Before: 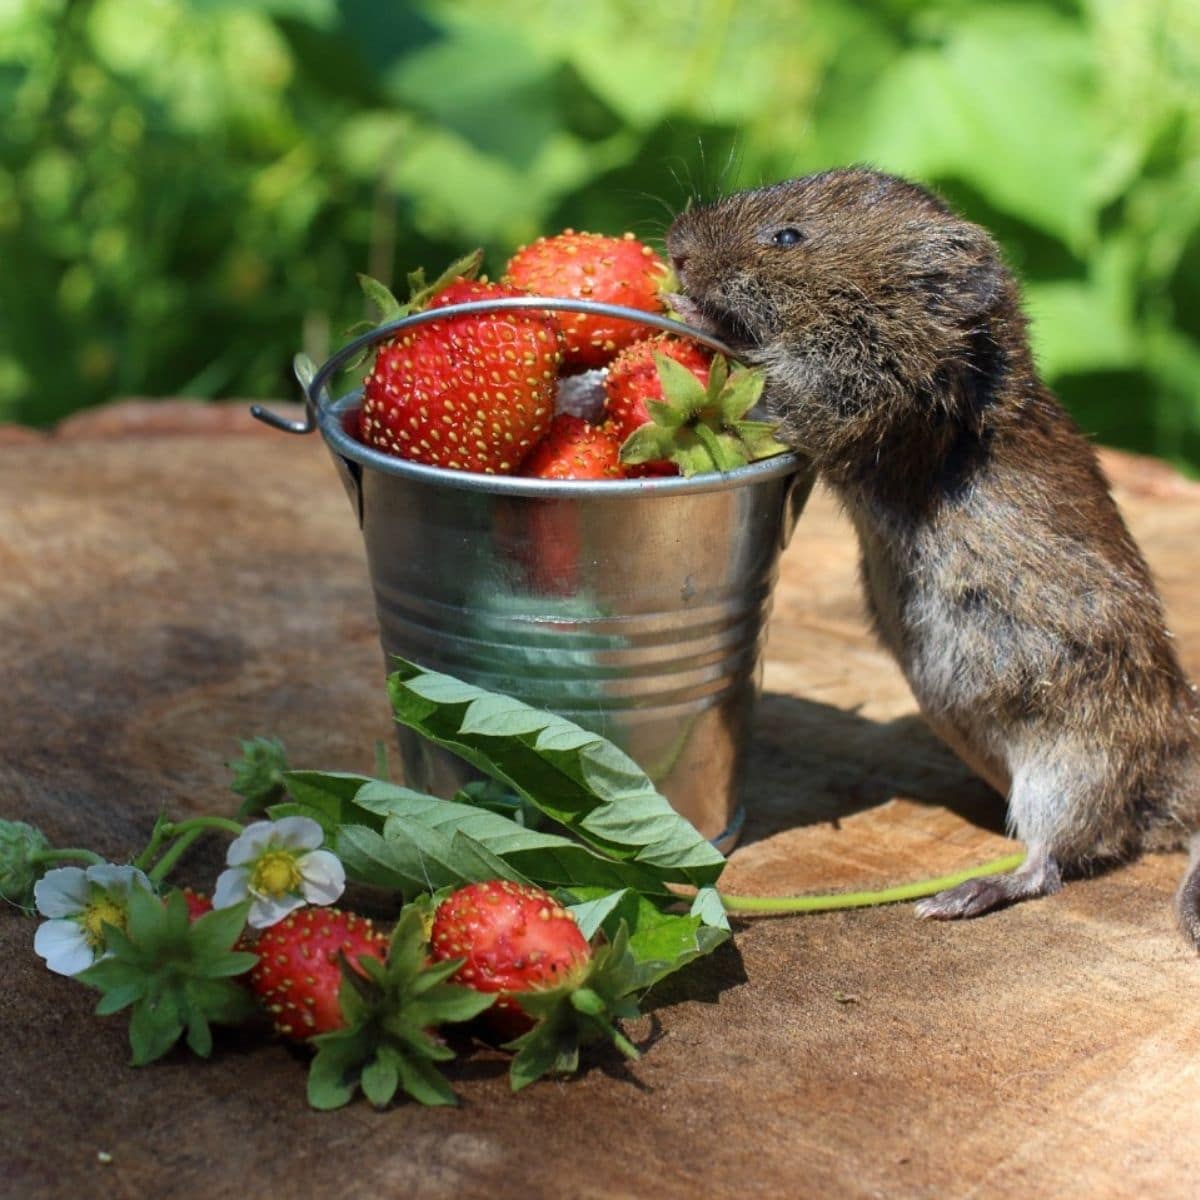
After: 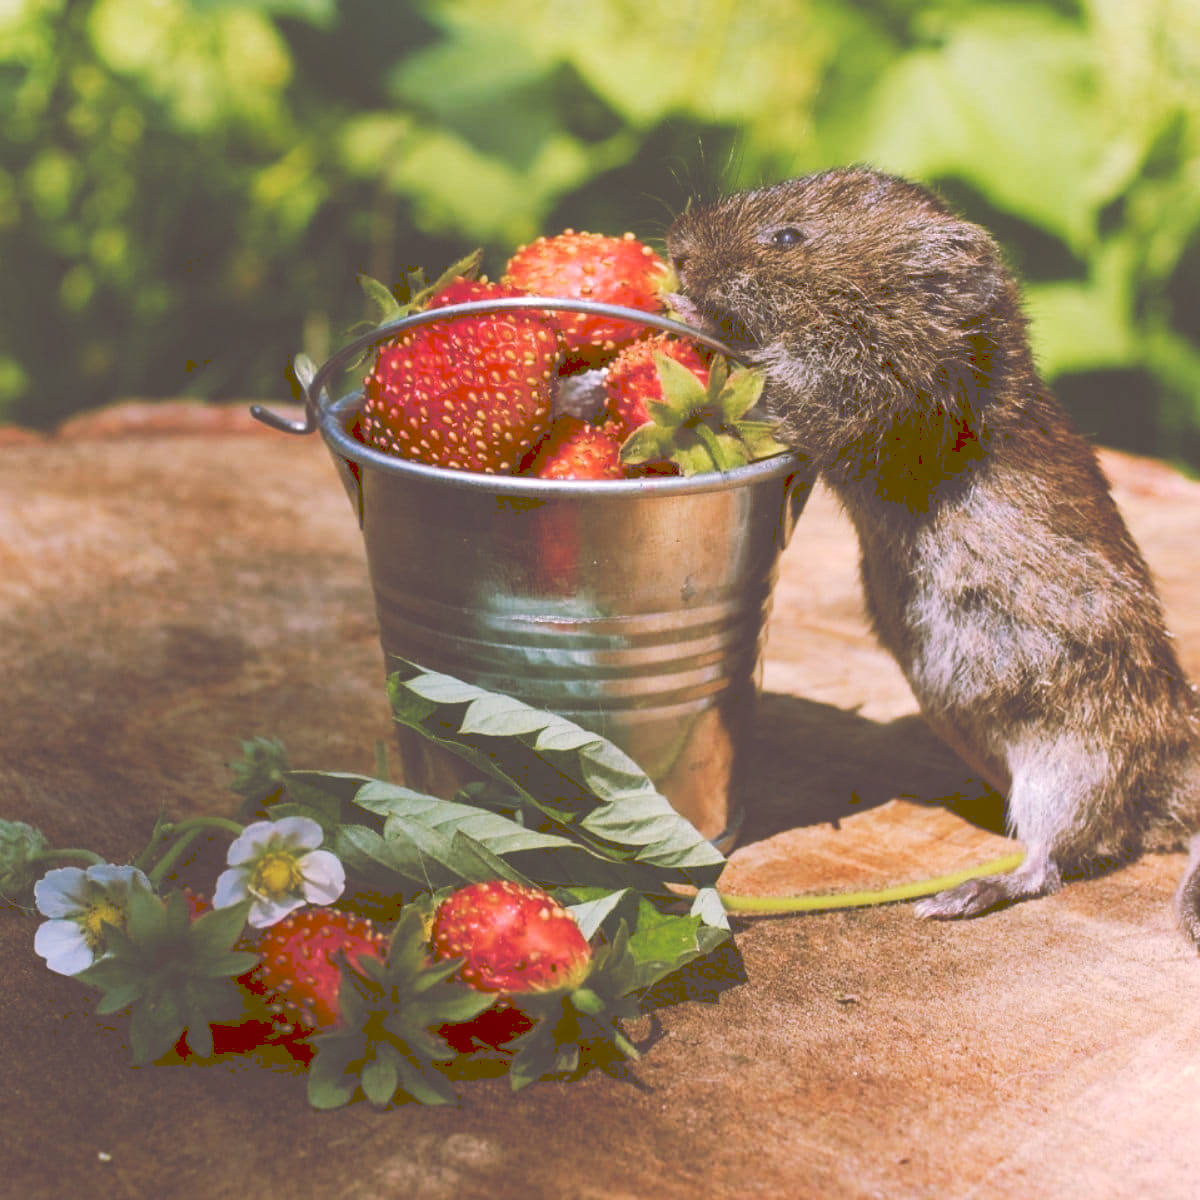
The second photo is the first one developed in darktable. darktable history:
tone curve: curves: ch0 [(0, 0) (0.003, 0.301) (0.011, 0.302) (0.025, 0.307) (0.044, 0.313) (0.069, 0.316) (0.1, 0.322) (0.136, 0.325) (0.177, 0.341) (0.224, 0.358) (0.277, 0.386) (0.335, 0.429) (0.399, 0.486) (0.468, 0.556) (0.543, 0.644) (0.623, 0.728) (0.709, 0.796) (0.801, 0.854) (0.898, 0.908) (1, 1)], preserve colors none
color look up table: target L [90.58, 82.55, 83.01, 74.12, 62.75, 63.44, 52.94, 53.59, 38.5, 37.43, 14.5, 200.95, 103.4, 80.14, 70.04, 68.74, 66.08, 64.06, 59.84, 49.48, 45.39, 41.72, 40.76, 33.93, 27.64, 30.2, 16.65, 14.37, 90.56, 79.01, 76.2, 66.08, 71.2, 57.39, 58.99, 43.47, 48.35, 51.6, 45.71, 34.95, 15.33, 11.05, 89.15, 84.09, 63.38, 62.14, 62.8, 29.93, 6.64], target a [-5.392, -52.37, -0.136, -42.15, -34.43, -0.798, -14.75, -26.08, -25.39, -4.722, 4.432, 0, 0, 33.89, 48.01, 32.78, 42.95, 32.44, 19.37, 67.88, 73.76, 43.09, 33.1, 47.45, 57.45, 12.5, 51.82, 43.79, 14.73, 17, 38.52, 12.45, 59.9, 9.519, 76.03, 72.02, 53.75, 24.33, 26.51, 61.72, 23.16, 38.46, -8.823, -29.51, -14.45, -0.038, -5.353, -7.761, 26.61], target b [83.23, 54, 33.43, 14.73, 68.49, 70.17, 29.88, 5.953, 65.52, 63.72, 24.3, -0.001, -0.002, 17.43, -1.686, 77.36, 49.6, 38.6, 13.58, 82.31, 11.58, 9.468, 69.45, 55.17, 46.95, 31.26, 27.78, 24.08, -3.957, -8.077, -27.99, -35.25, -37.26, -10.41, -39.91, -7.823, -19.45, -23.39, -75.72, -58.48, -18.33, -38.75, -5.846, -10.23, -38.16, -49.66, -12.29, -0.876, 10.71], num patches 49
